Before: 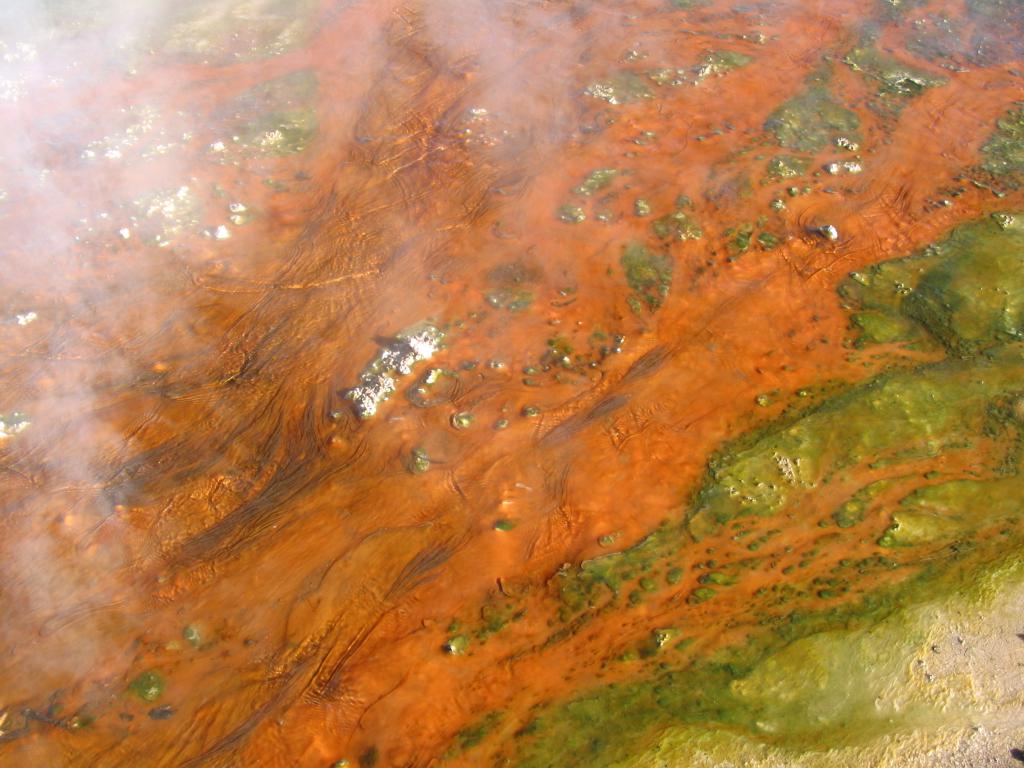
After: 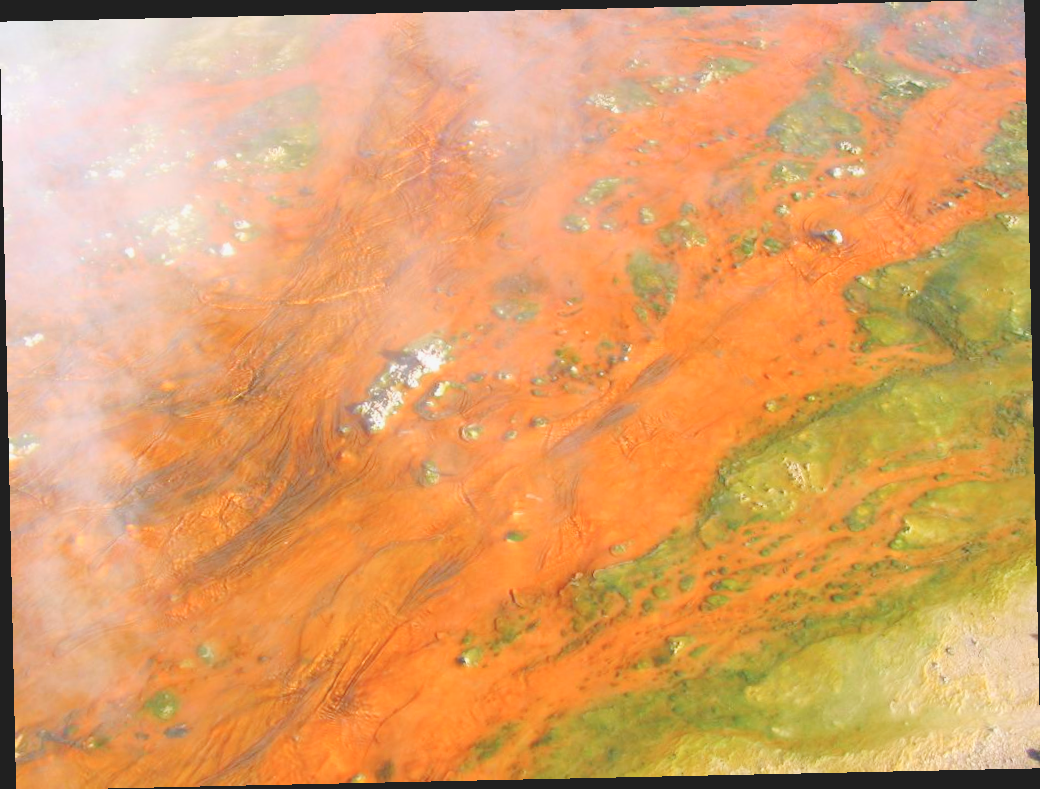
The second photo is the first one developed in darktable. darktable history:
contrast brightness saturation: contrast -0.15, brightness 0.05, saturation -0.12
rotate and perspective: rotation -1.24°, automatic cropping off
levels: levels [0.072, 0.414, 0.976]
